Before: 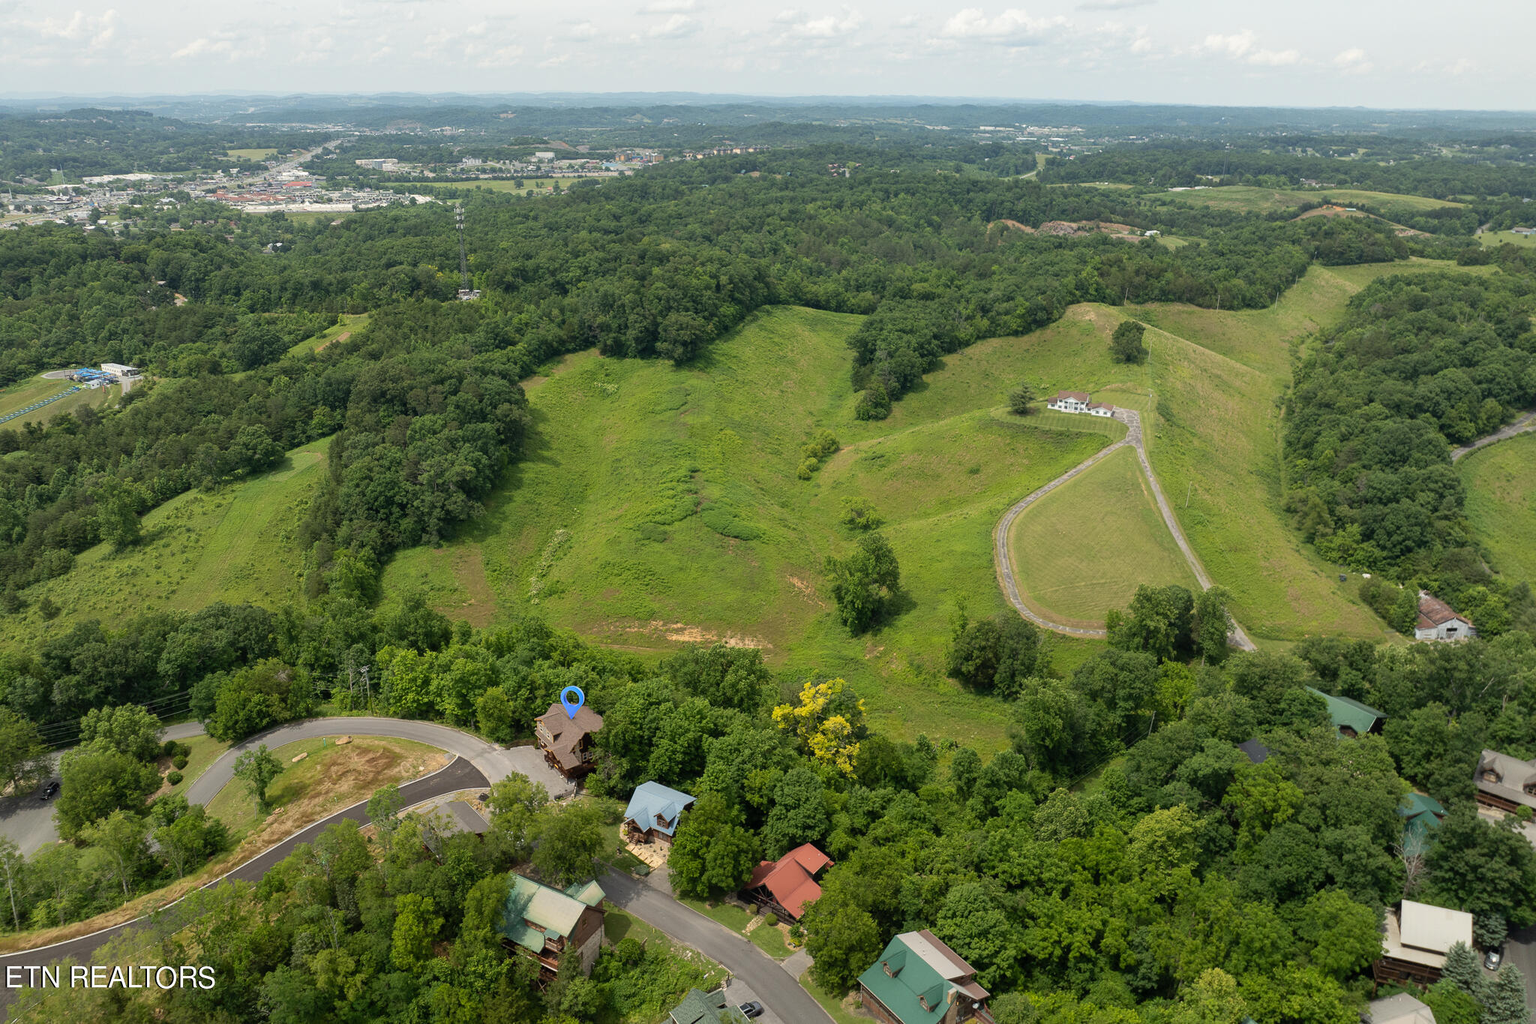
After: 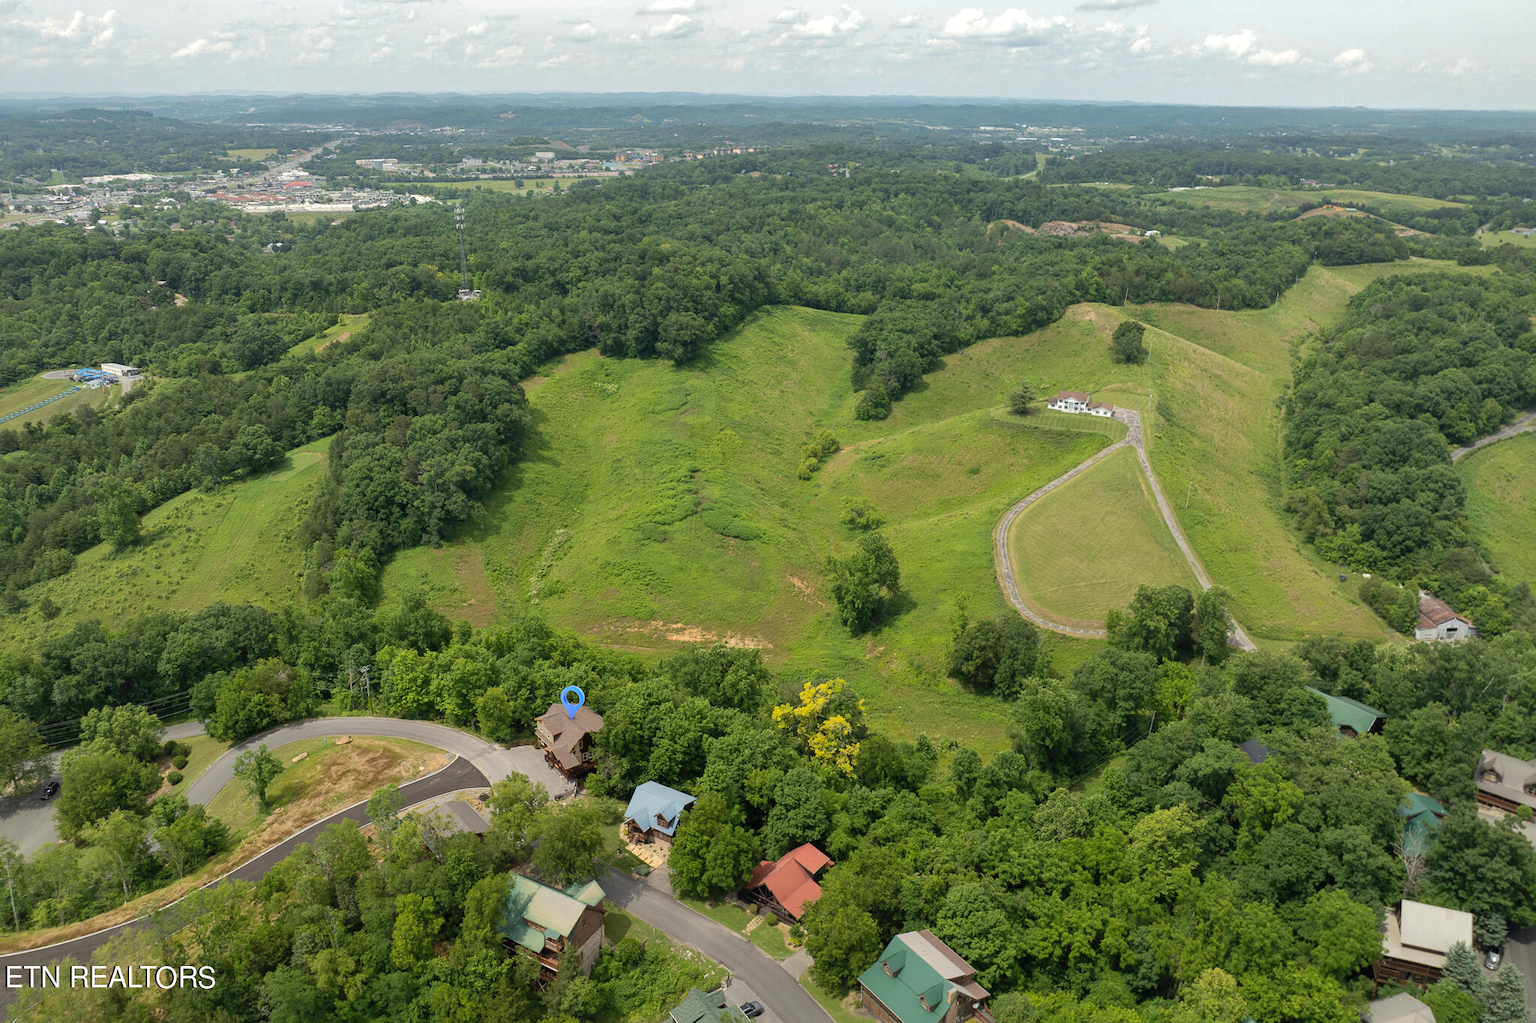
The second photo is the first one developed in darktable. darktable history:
contrast brightness saturation: saturation -0.025
shadows and highlights: shadows 39.91, highlights -59.83
exposure: exposure 0.201 EV, compensate highlight preservation false
